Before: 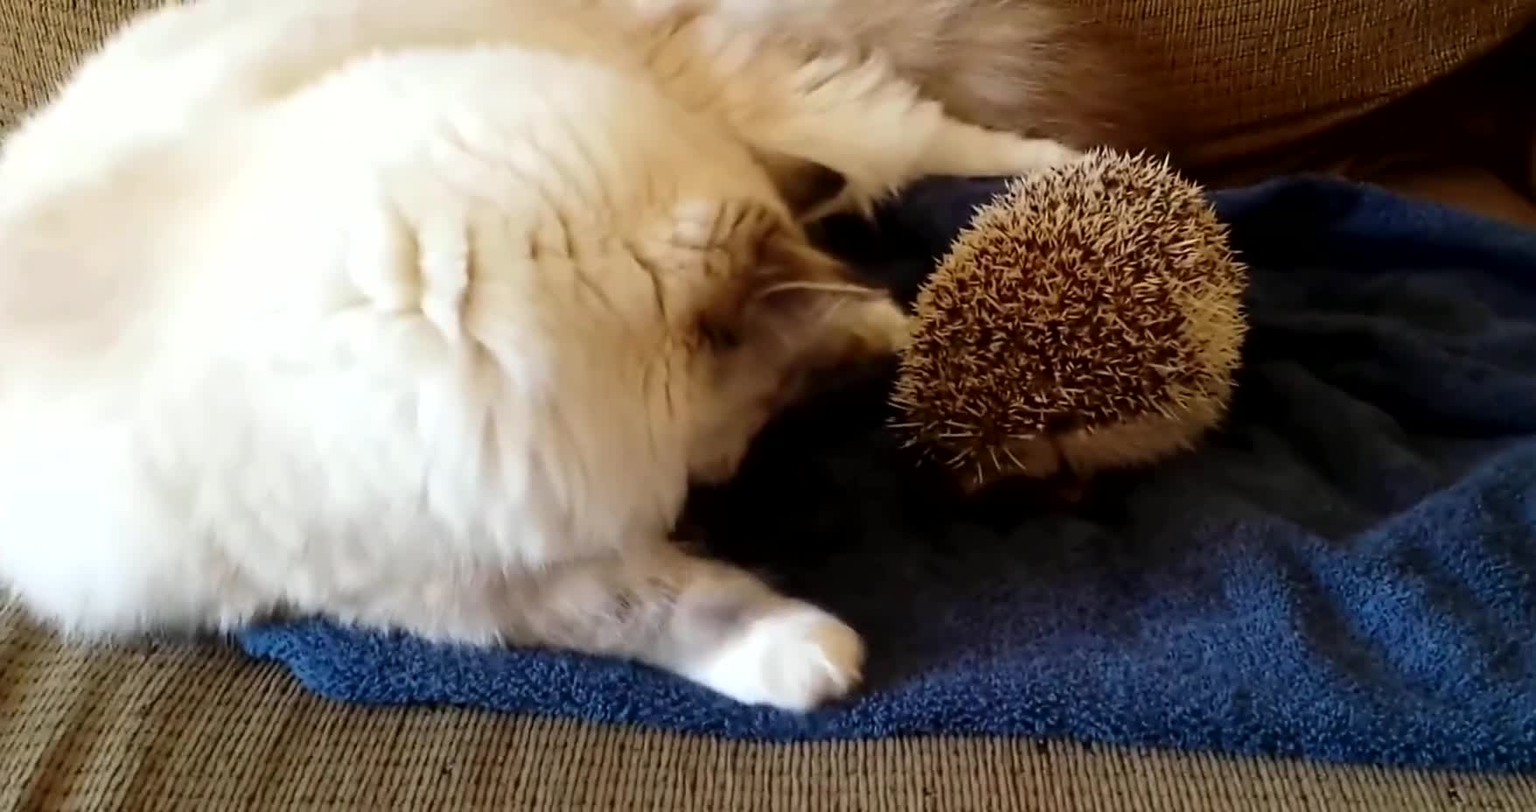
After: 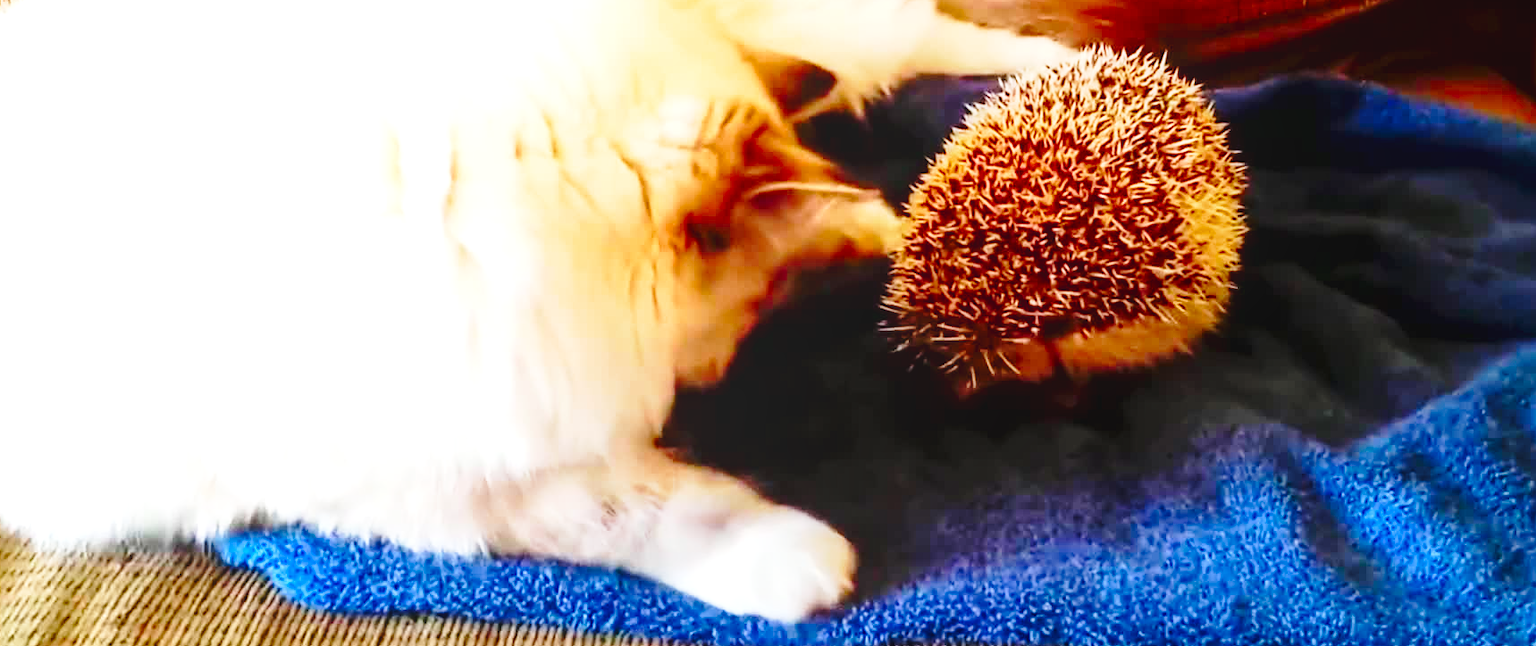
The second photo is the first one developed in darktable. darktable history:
crop and rotate: left 1.814%, top 12.818%, right 0.25%, bottom 9.225%
base curve: curves: ch0 [(0, 0) (0.028, 0.03) (0.121, 0.232) (0.46, 0.748) (0.859, 0.968) (1, 1)], preserve colors none
color contrast: green-magenta contrast 1.69, blue-yellow contrast 1.49
contrast brightness saturation: saturation -0.05
exposure: black level correction -0.002, exposure 1.115 EV, compensate highlight preservation false
local contrast: detail 110%
